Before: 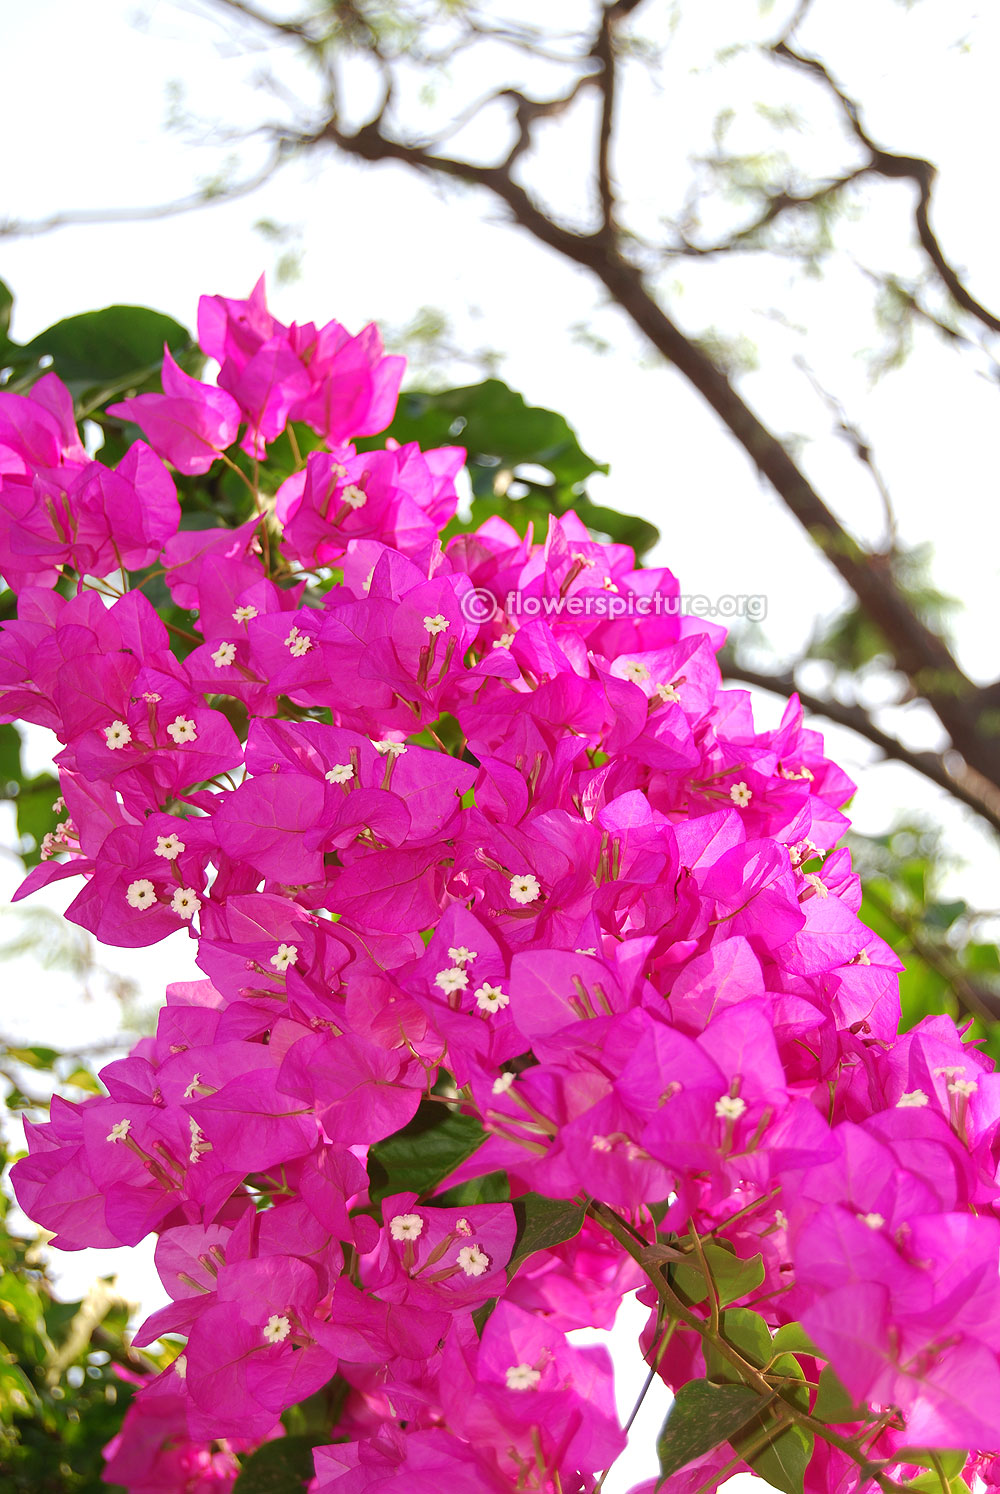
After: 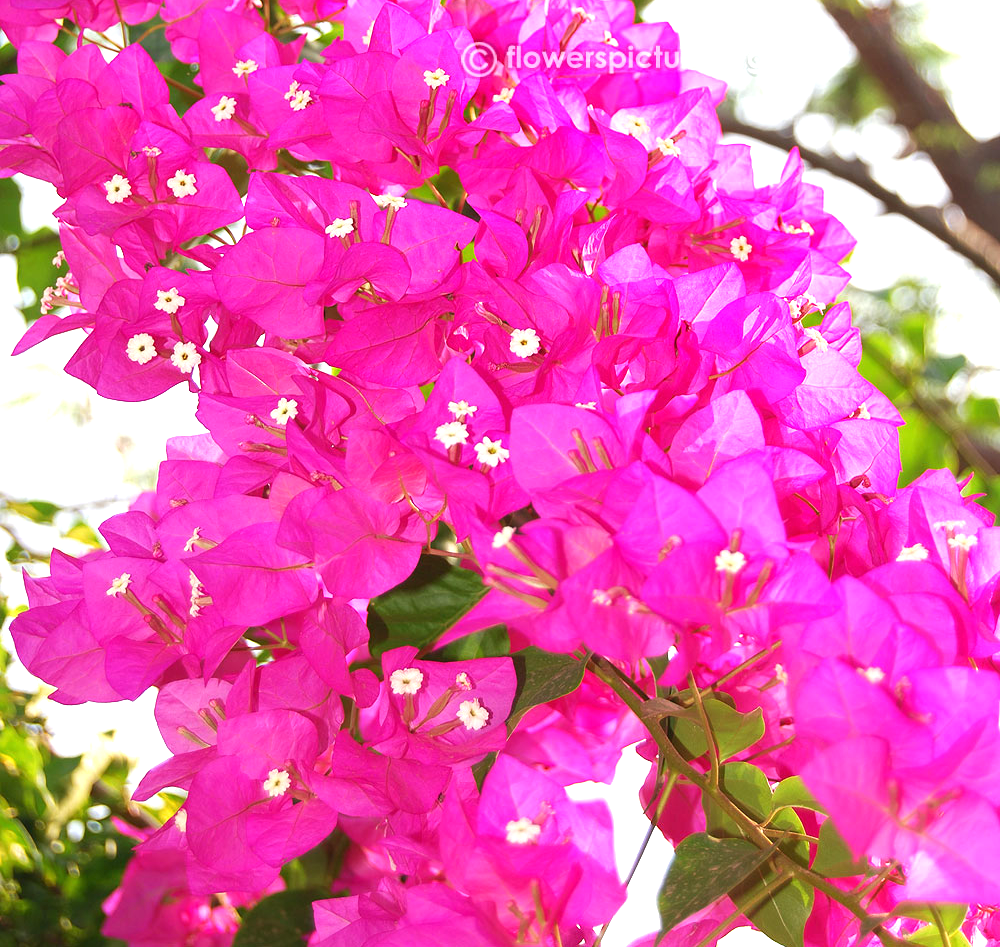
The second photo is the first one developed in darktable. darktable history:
crop and rotate: top 36.549%
exposure: black level correction 0, exposure 0.694 EV, compensate highlight preservation false
